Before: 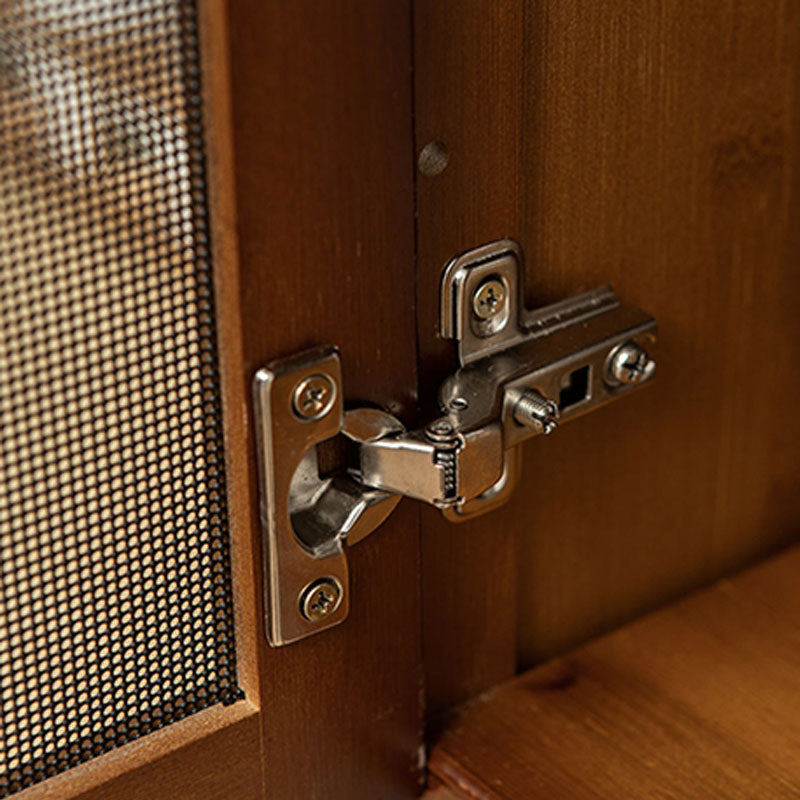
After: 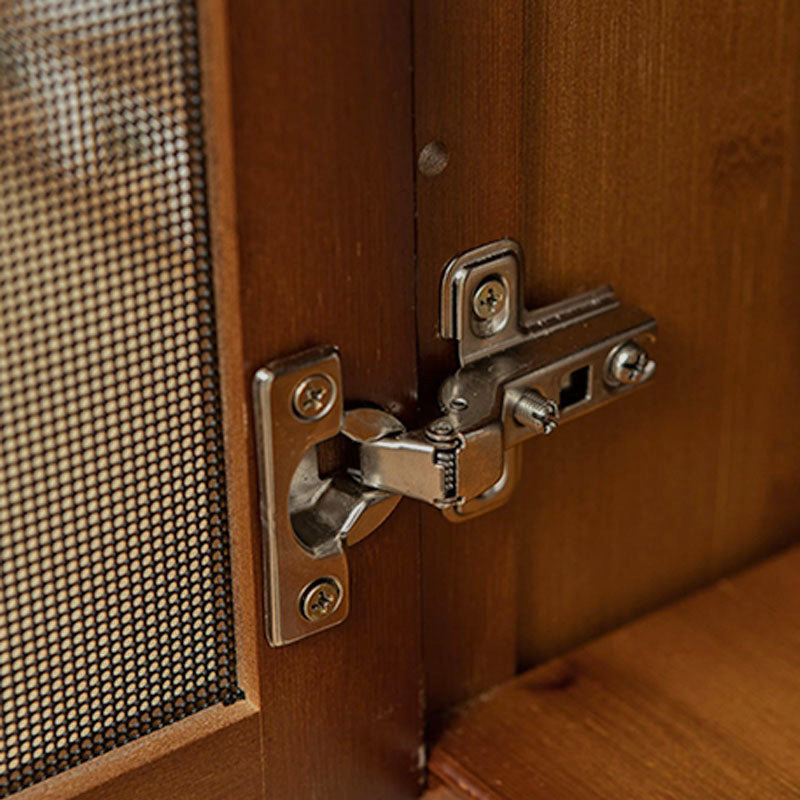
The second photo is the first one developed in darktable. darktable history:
tone equalizer: -8 EV 0.25 EV, -7 EV 0.417 EV, -6 EV 0.417 EV, -5 EV 0.25 EV, -3 EV -0.25 EV, -2 EV -0.417 EV, -1 EV -0.417 EV, +0 EV -0.25 EV, edges refinement/feathering 500, mask exposure compensation -1.57 EV, preserve details guided filter
white balance: emerald 1
